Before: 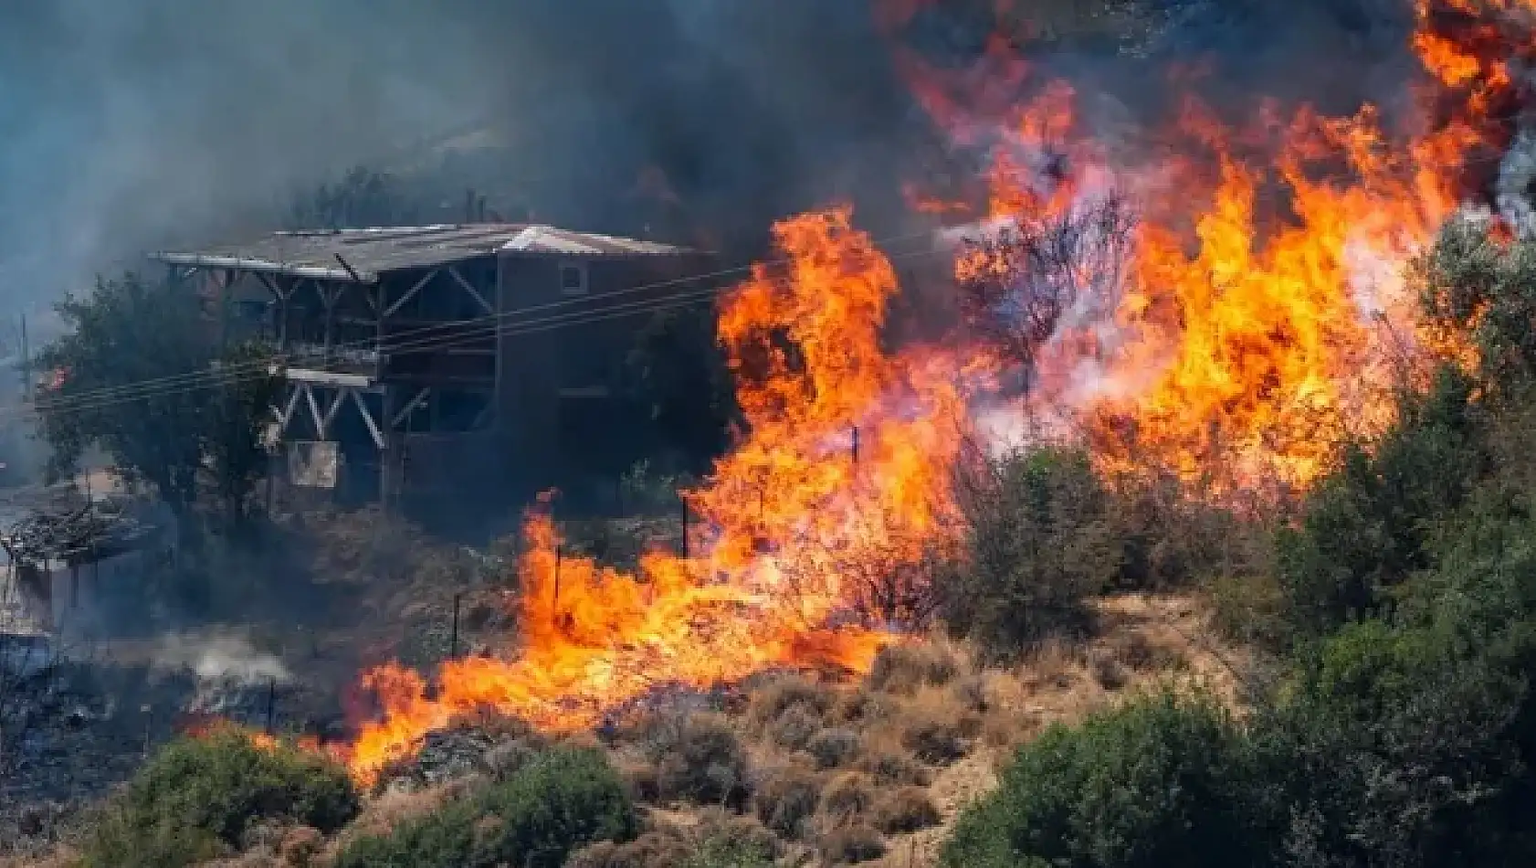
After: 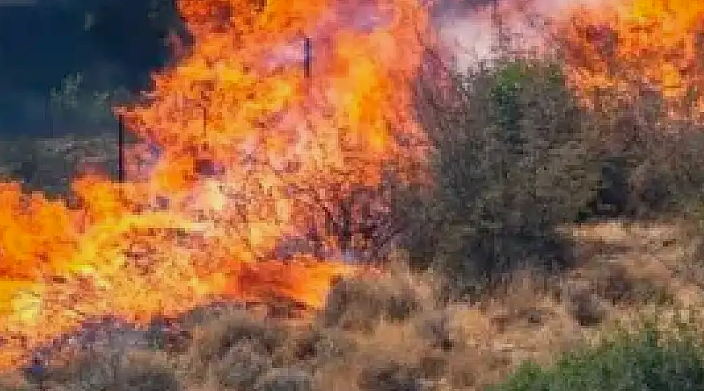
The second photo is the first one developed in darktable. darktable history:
crop: left 37.405%, top 45.162%, right 20.711%, bottom 13.587%
shadows and highlights: on, module defaults
